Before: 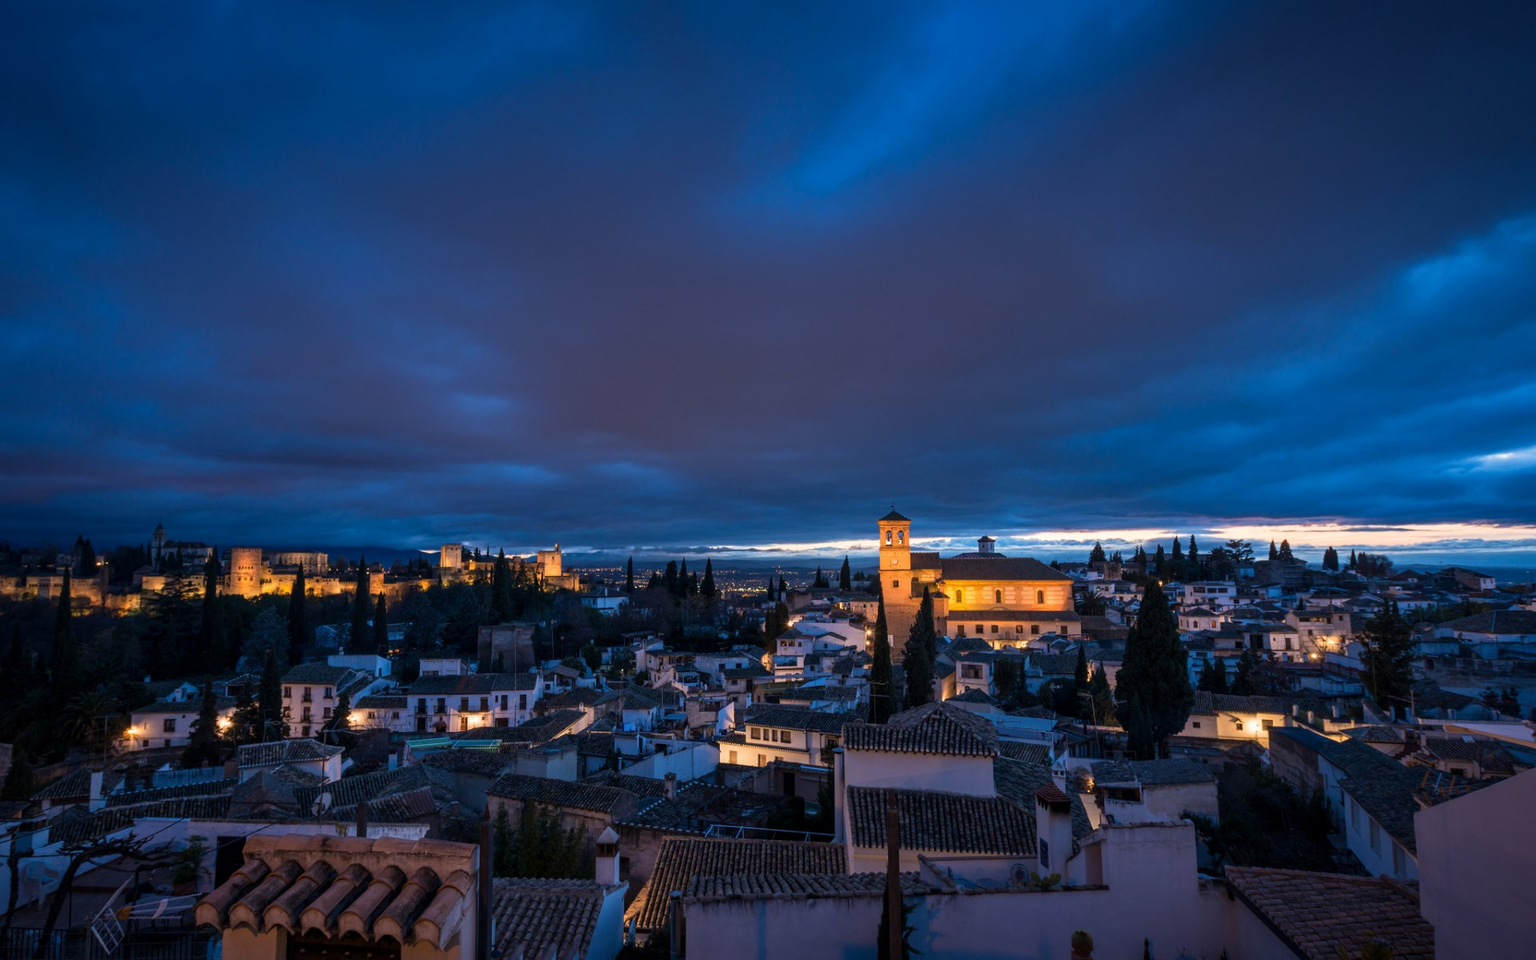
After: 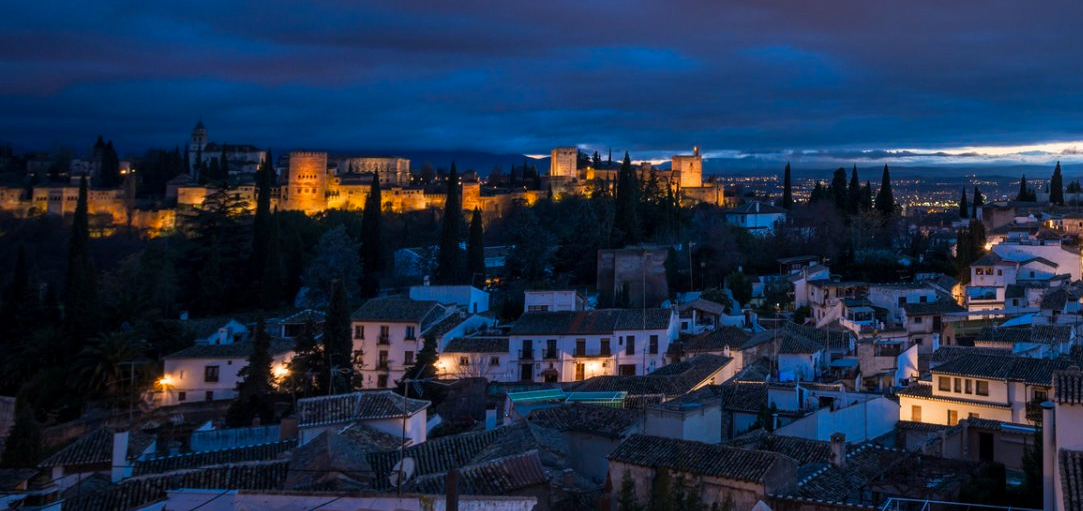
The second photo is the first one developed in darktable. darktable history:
crop: top 44.483%, right 43.593%, bottom 12.892%
color balance rgb: shadows fall-off 101%, linear chroma grading › mid-tones 7.63%, perceptual saturation grading › mid-tones 11.68%, mask middle-gray fulcrum 22.45%, global vibrance 10.11%, saturation formula JzAzBz (2021)
vibrance: on, module defaults
